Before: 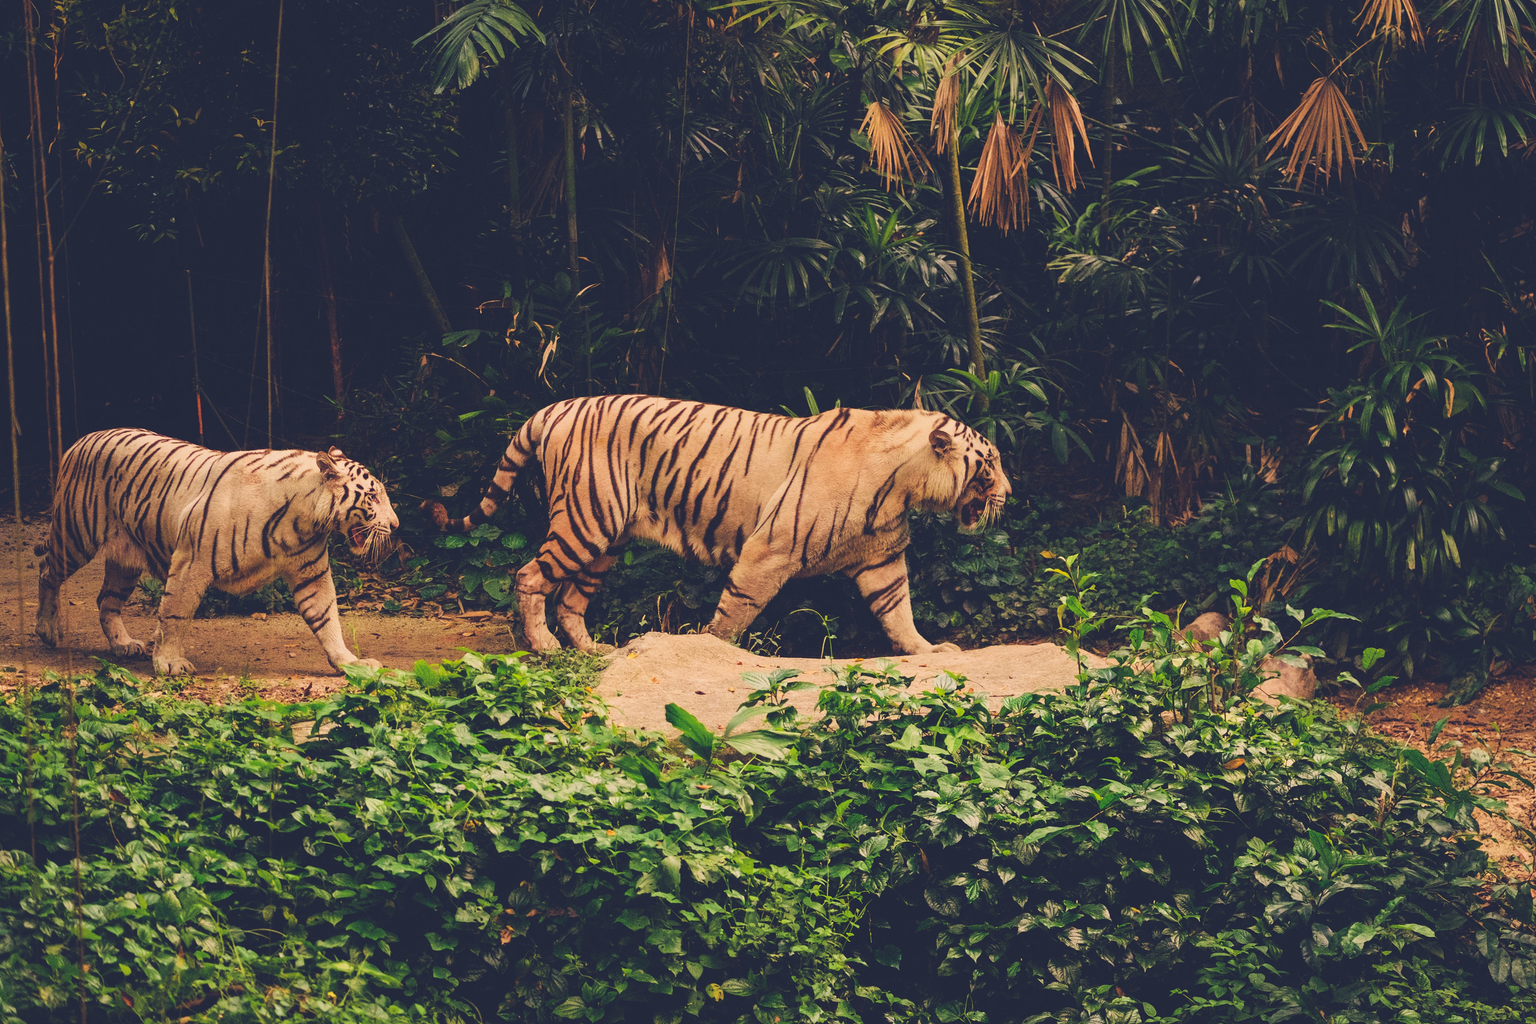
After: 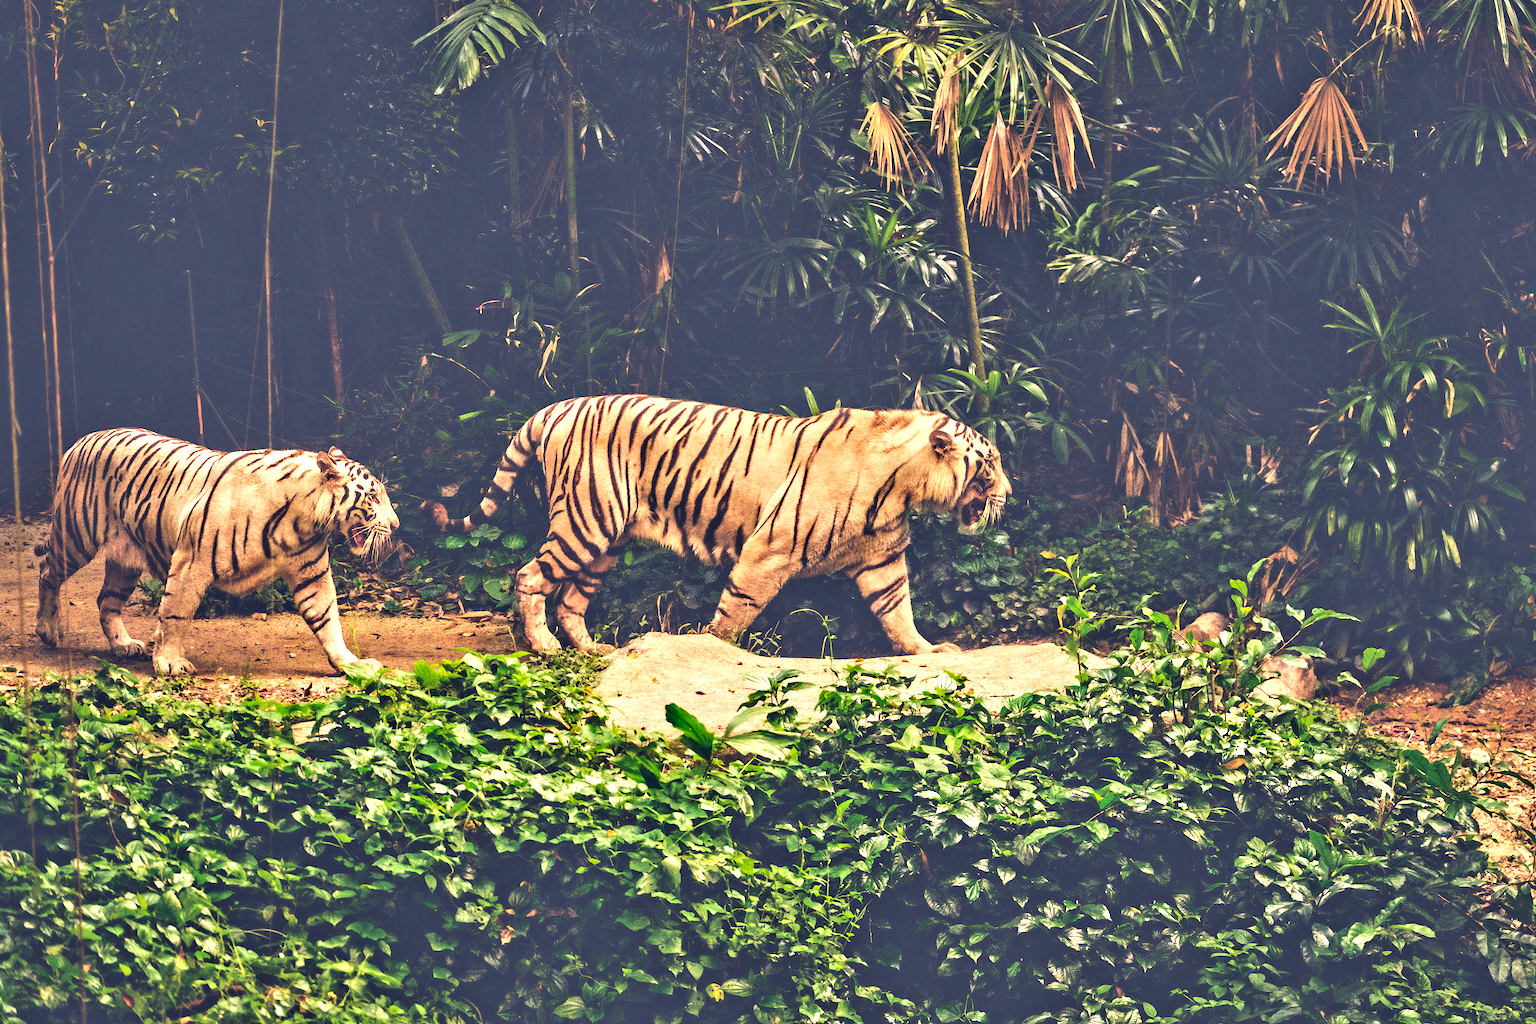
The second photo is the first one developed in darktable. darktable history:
shadows and highlights: shadows 25, highlights -48, soften with gaussian
color zones: curves: ch0 [(0.203, 0.433) (0.607, 0.517) (0.697, 0.696) (0.705, 0.897)]
contrast equalizer: y [[0.511, 0.558, 0.631, 0.632, 0.559, 0.512], [0.5 ×6], [0.507, 0.559, 0.627, 0.644, 0.647, 0.647], [0 ×6], [0 ×6]]
exposure: exposure 1.061 EV, compensate highlight preservation false
